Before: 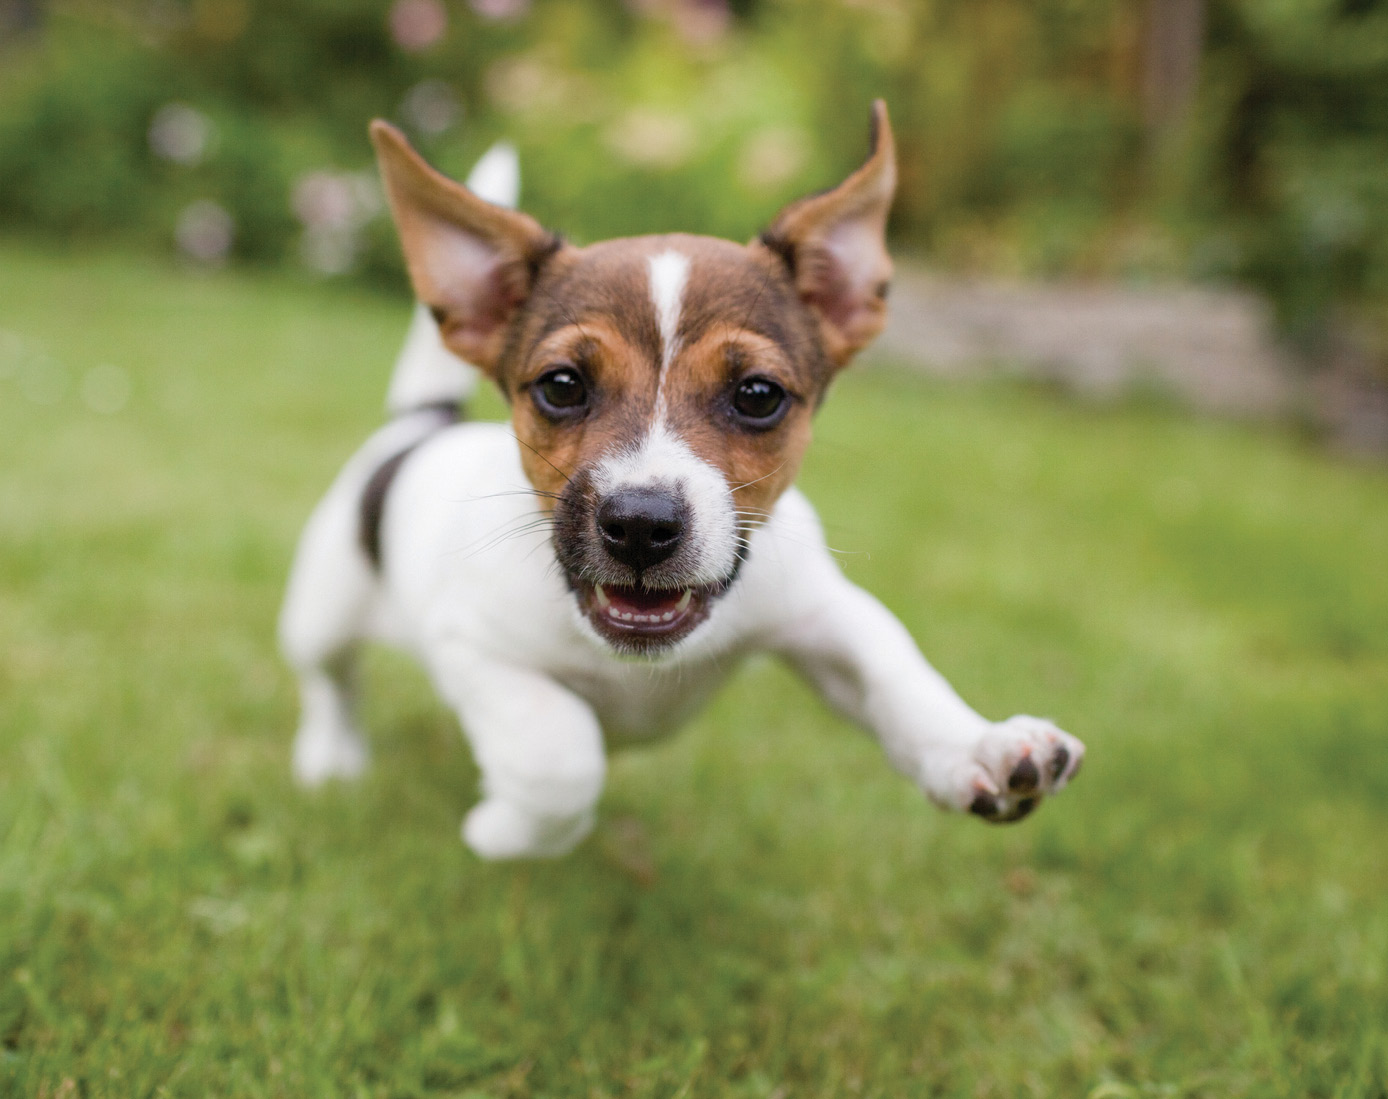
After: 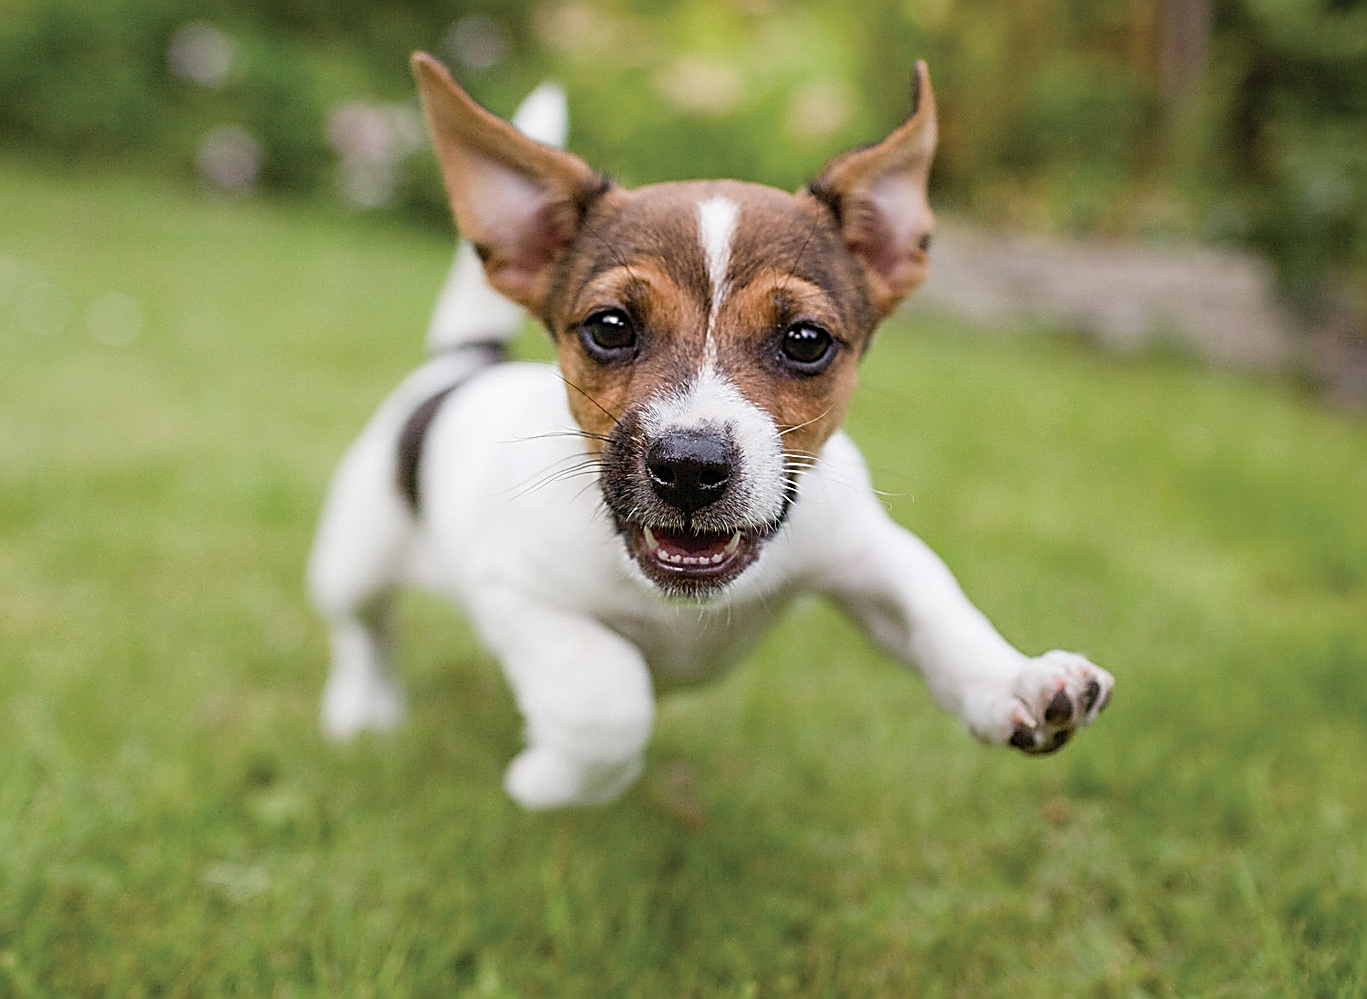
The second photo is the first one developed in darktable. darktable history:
sharpen: amount 2
rotate and perspective: rotation -0.013°, lens shift (vertical) -0.027, lens shift (horizontal) 0.178, crop left 0.016, crop right 0.989, crop top 0.082, crop bottom 0.918
